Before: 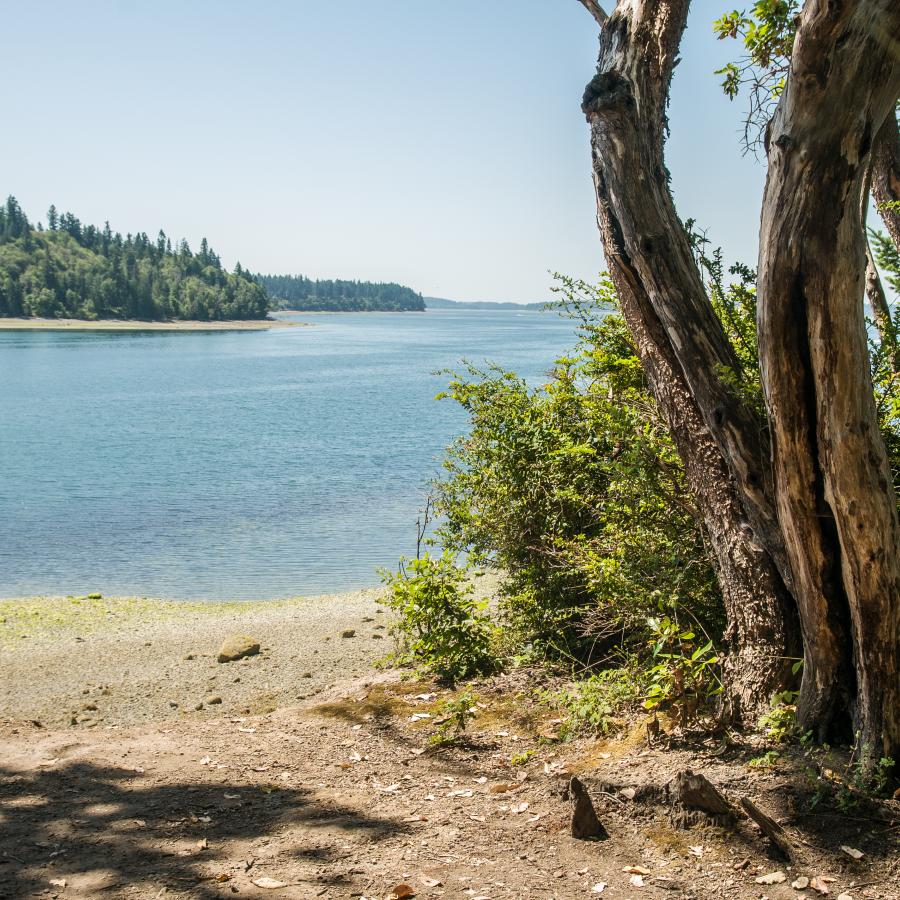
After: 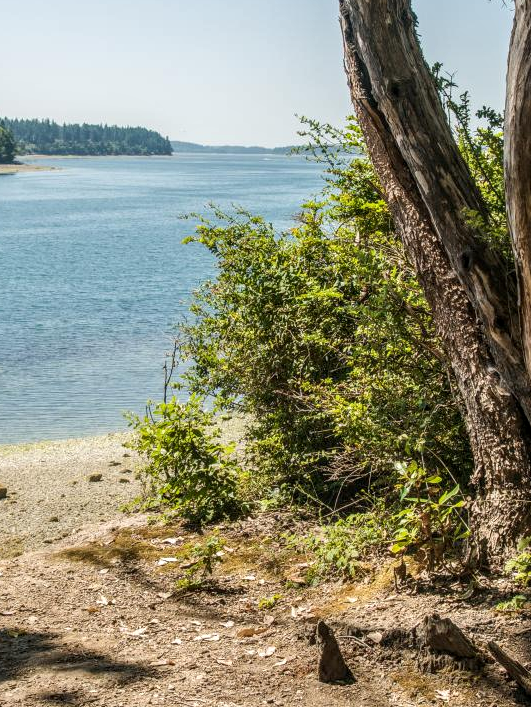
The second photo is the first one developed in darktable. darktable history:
crop and rotate: left 28.171%, top 17.42%, right 12.771%, bottom 3.945%
local contrast: on, module defaults
